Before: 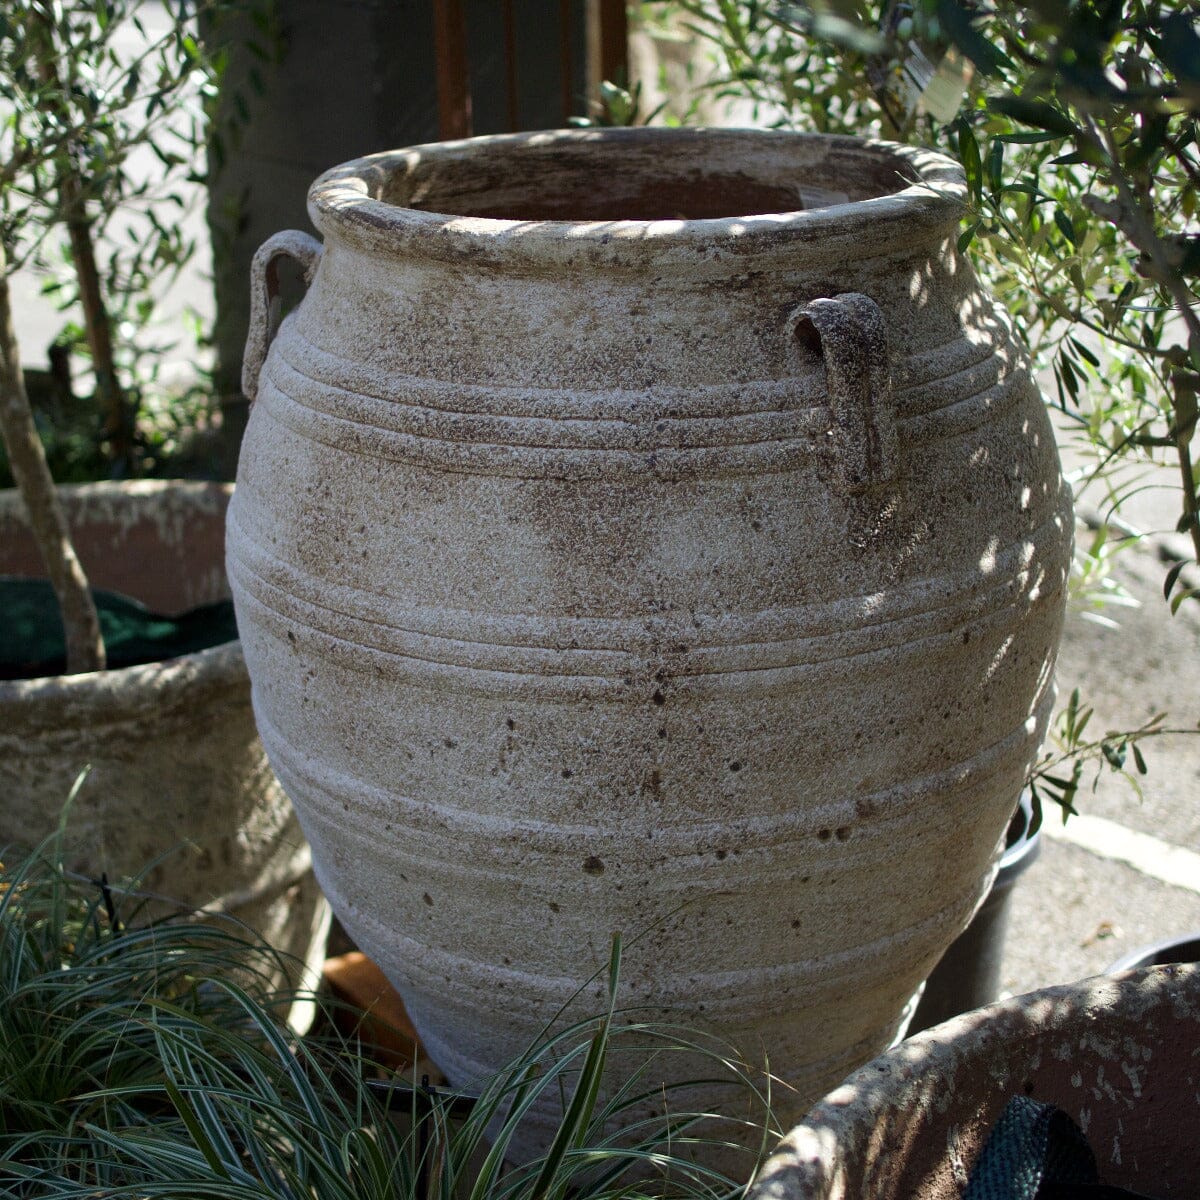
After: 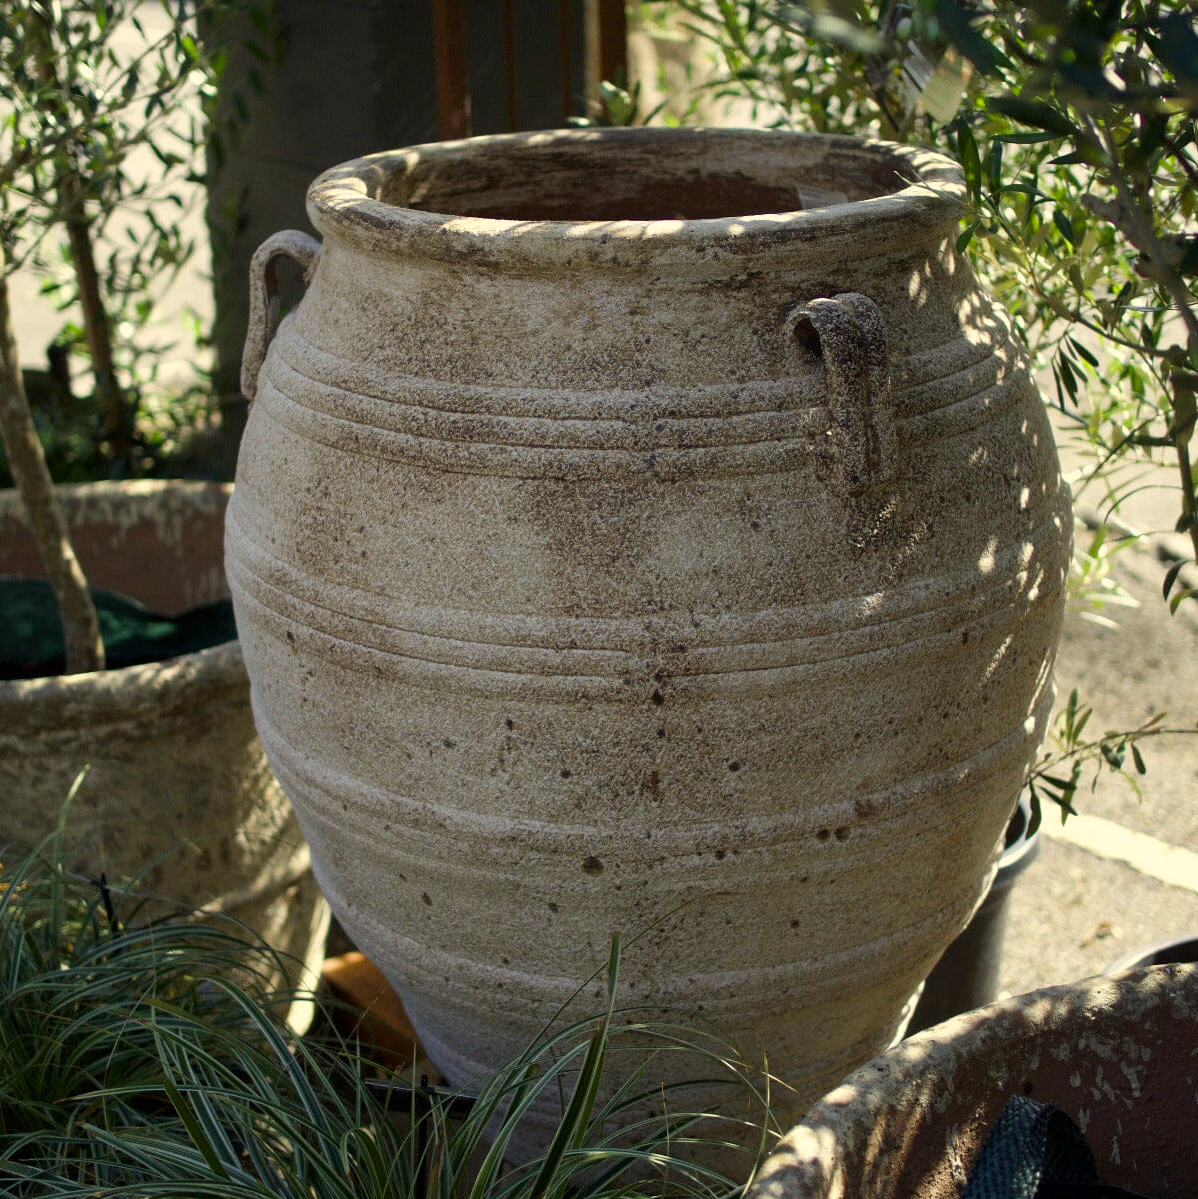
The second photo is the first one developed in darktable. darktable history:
color correction: highlights a* 1.33, highlights b* 17.4
crop and rotate: left 0.154%, bottom 0.003%
